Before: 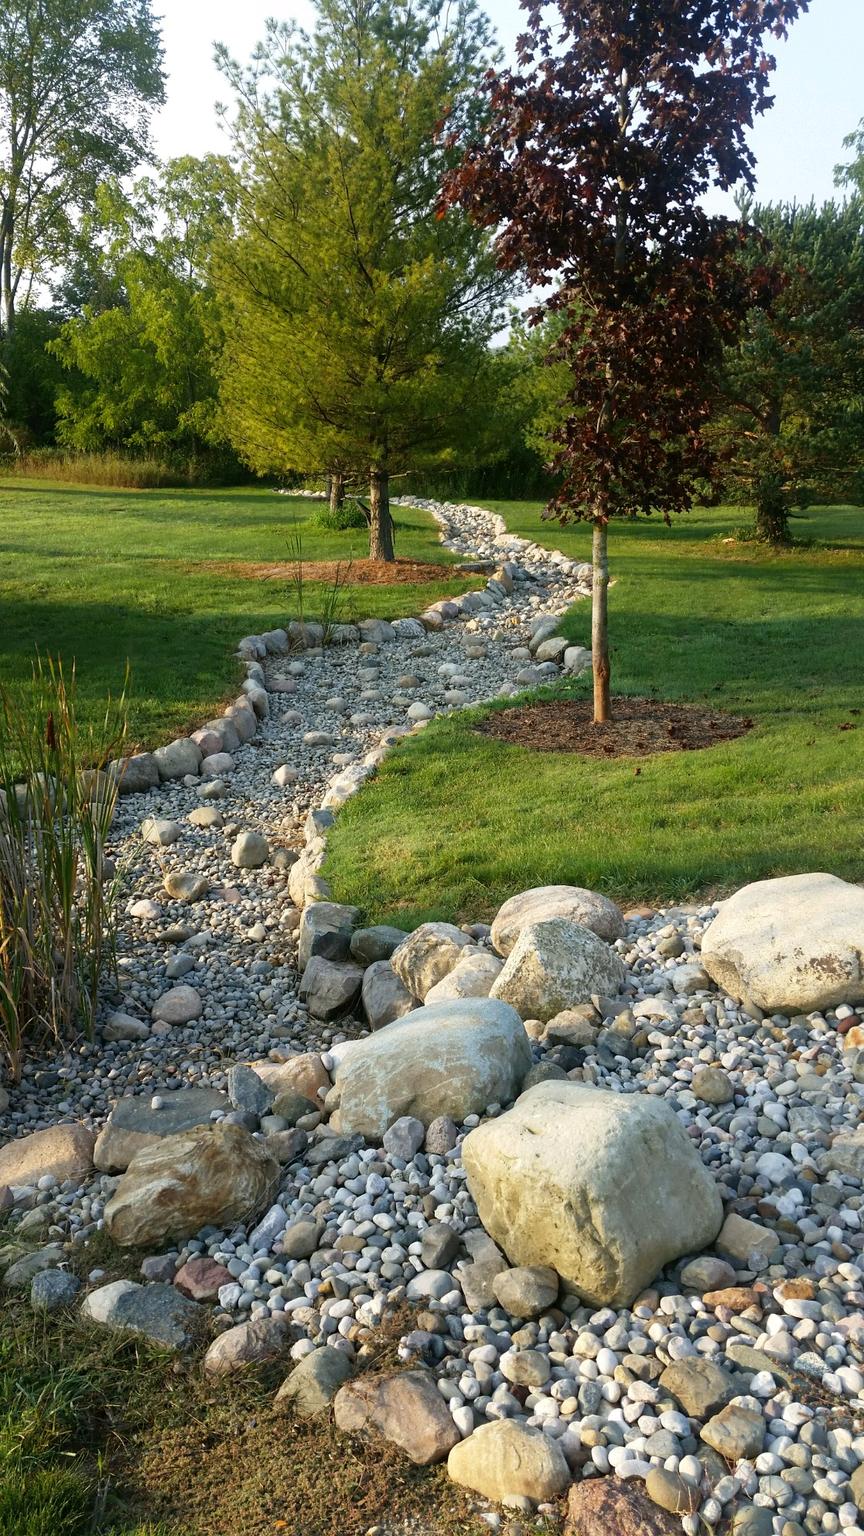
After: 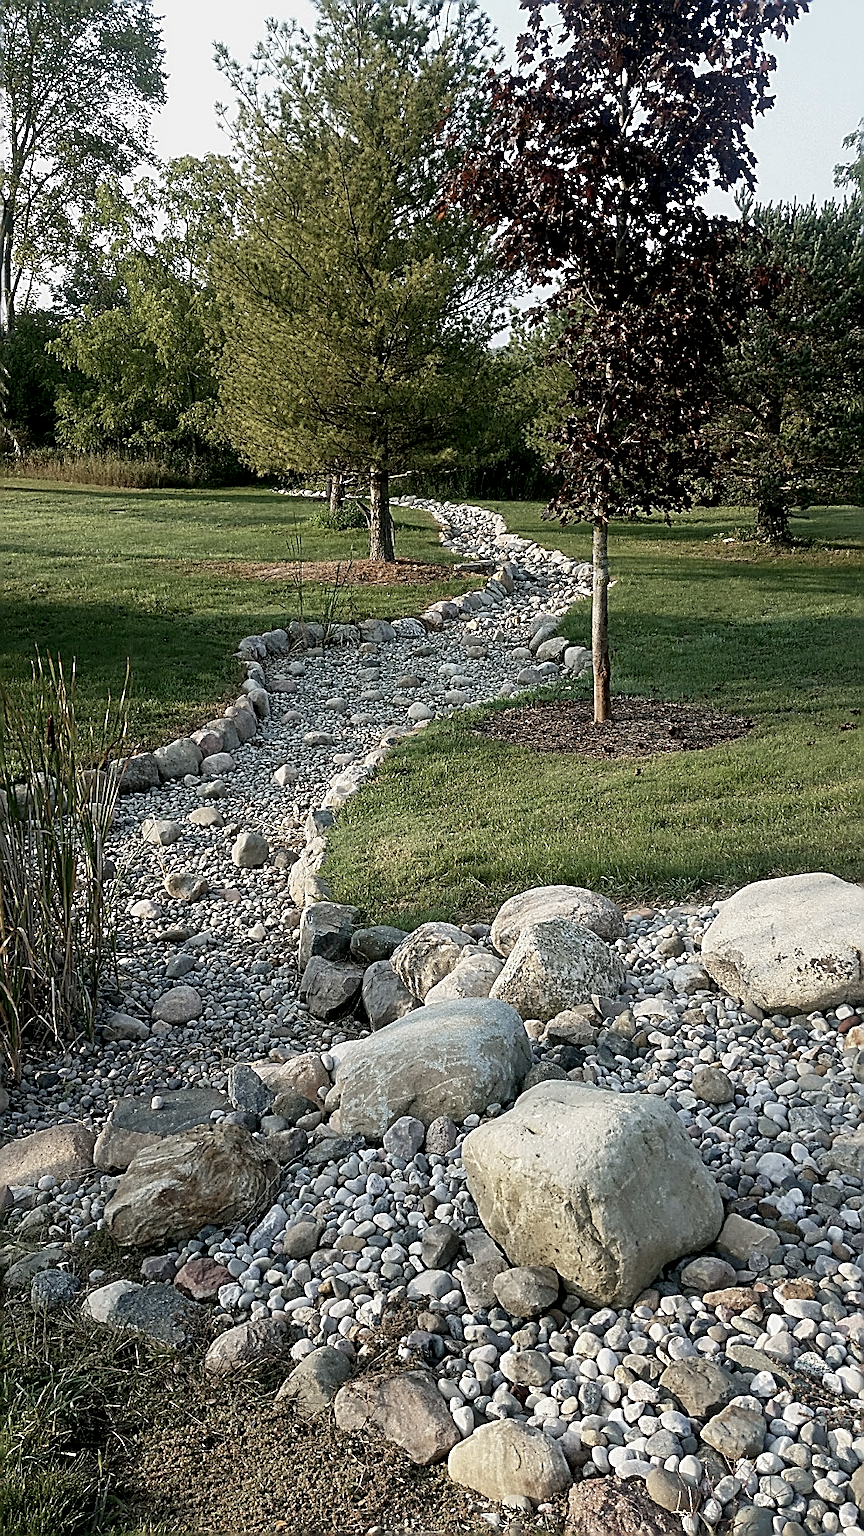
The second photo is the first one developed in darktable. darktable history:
sharpen: amount 1.861
color zones: curves: ch0 [(0, 0.559) (0.153, 0.551) (0.229, 0.5) (0.429, 0.5) (0.571, 0.5) (0.714, 0.5) (0.857, 0.5) (1, 0.559)]; ch1 [(0, 0.417) (0.112, 0.336) (0.213, 0.26) (0.429, 0.34) (0.571, 0.35) (0.683, 0.331) (0.857, 0.344) (1, 0.417)]
exposure: black level correction 0.006, exposure -0.226 EV, compensate highlight preservation false
local contrast: highlights 100%, shadows 100%, detail 120%, midtone range 0.2
